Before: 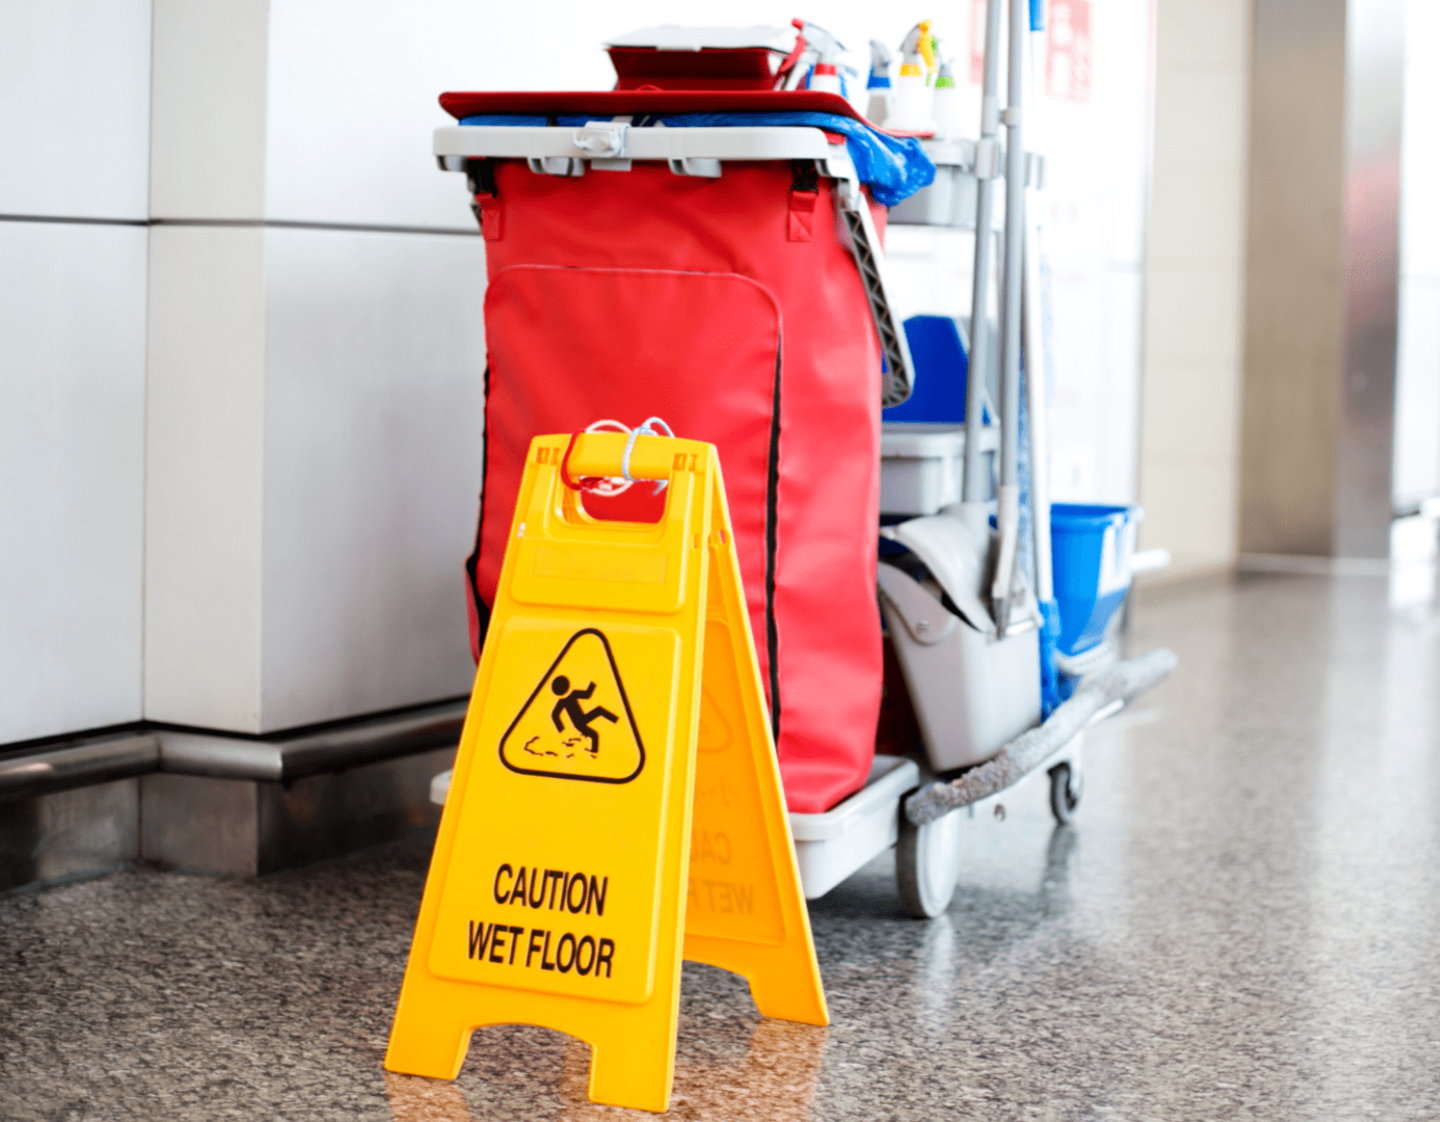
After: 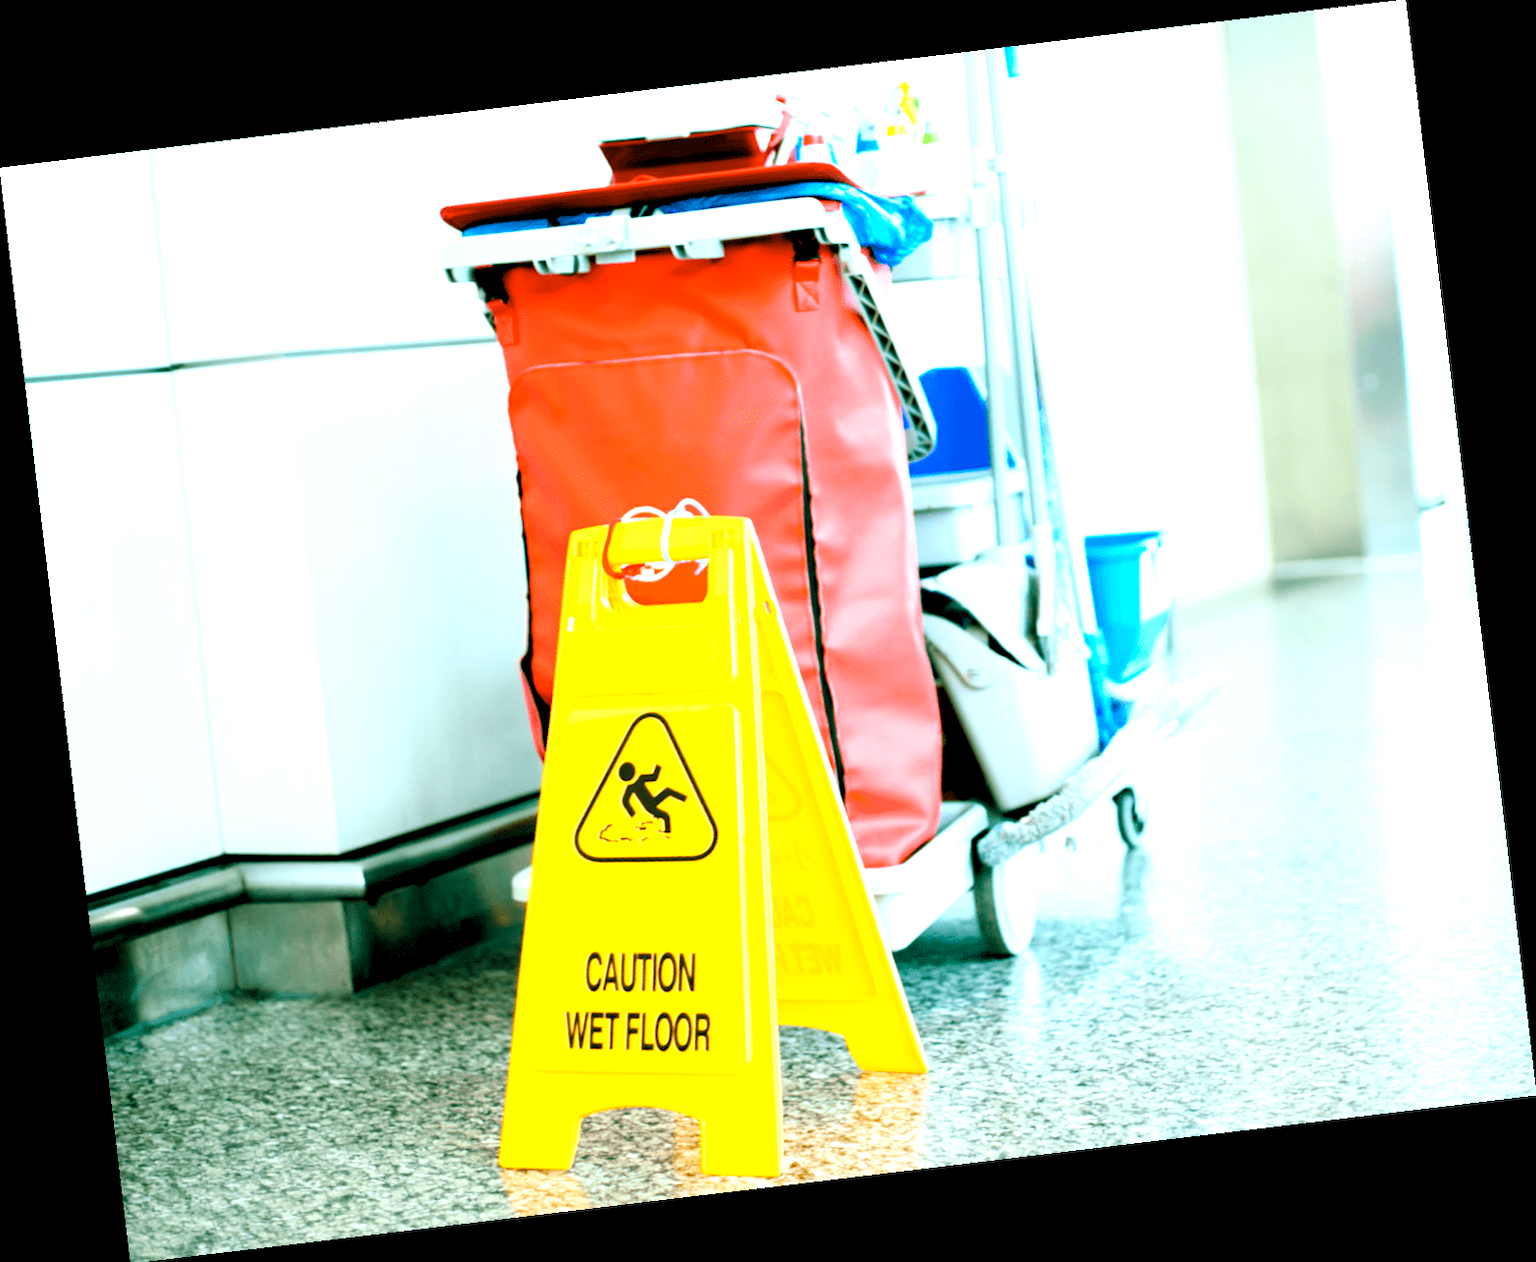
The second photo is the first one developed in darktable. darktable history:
tone curve: curves: ch0 [(0, 0) (0.004, 0.002) (0.02, 0.013) (0.218, 0.218) (0.664, 0.718) (0.832, 0.873) (1, 1)], preserve colors none
rgb levels: levels [[0.013, 0.434, 0.89], [0, 0.5, 1], [0, 0.5, 1]]
exposure: black level correction 0, exposure 1.1 EV, compensate exposure bias true, compensate highlight preservation false
color balance rgb: shadows lift › chroma 11.71%, shadows lift › hue 133.46°, power › chroma 2.15%, power › hue 166.83°, highlights gain › chroma 4%, highlights gain › hue 200.2°, perceptual saturation grading › global saturation 18.05%
rotate and perspective: rotation -6.83°, automatic cropping off
